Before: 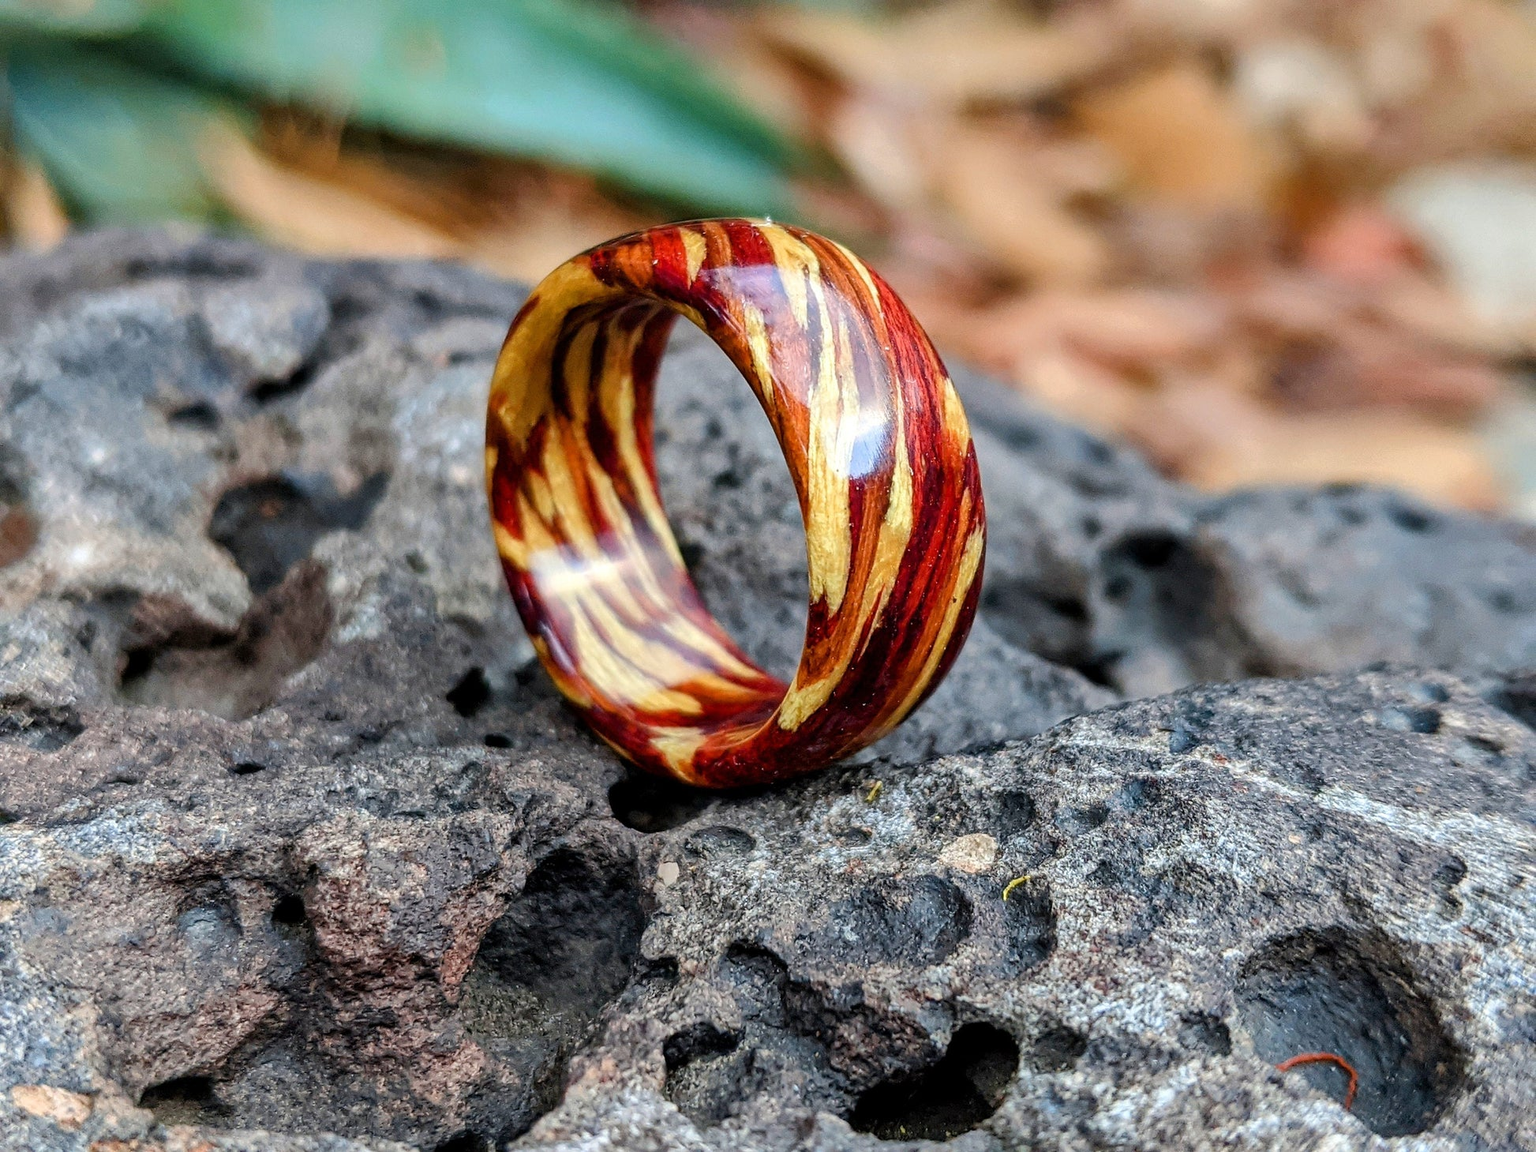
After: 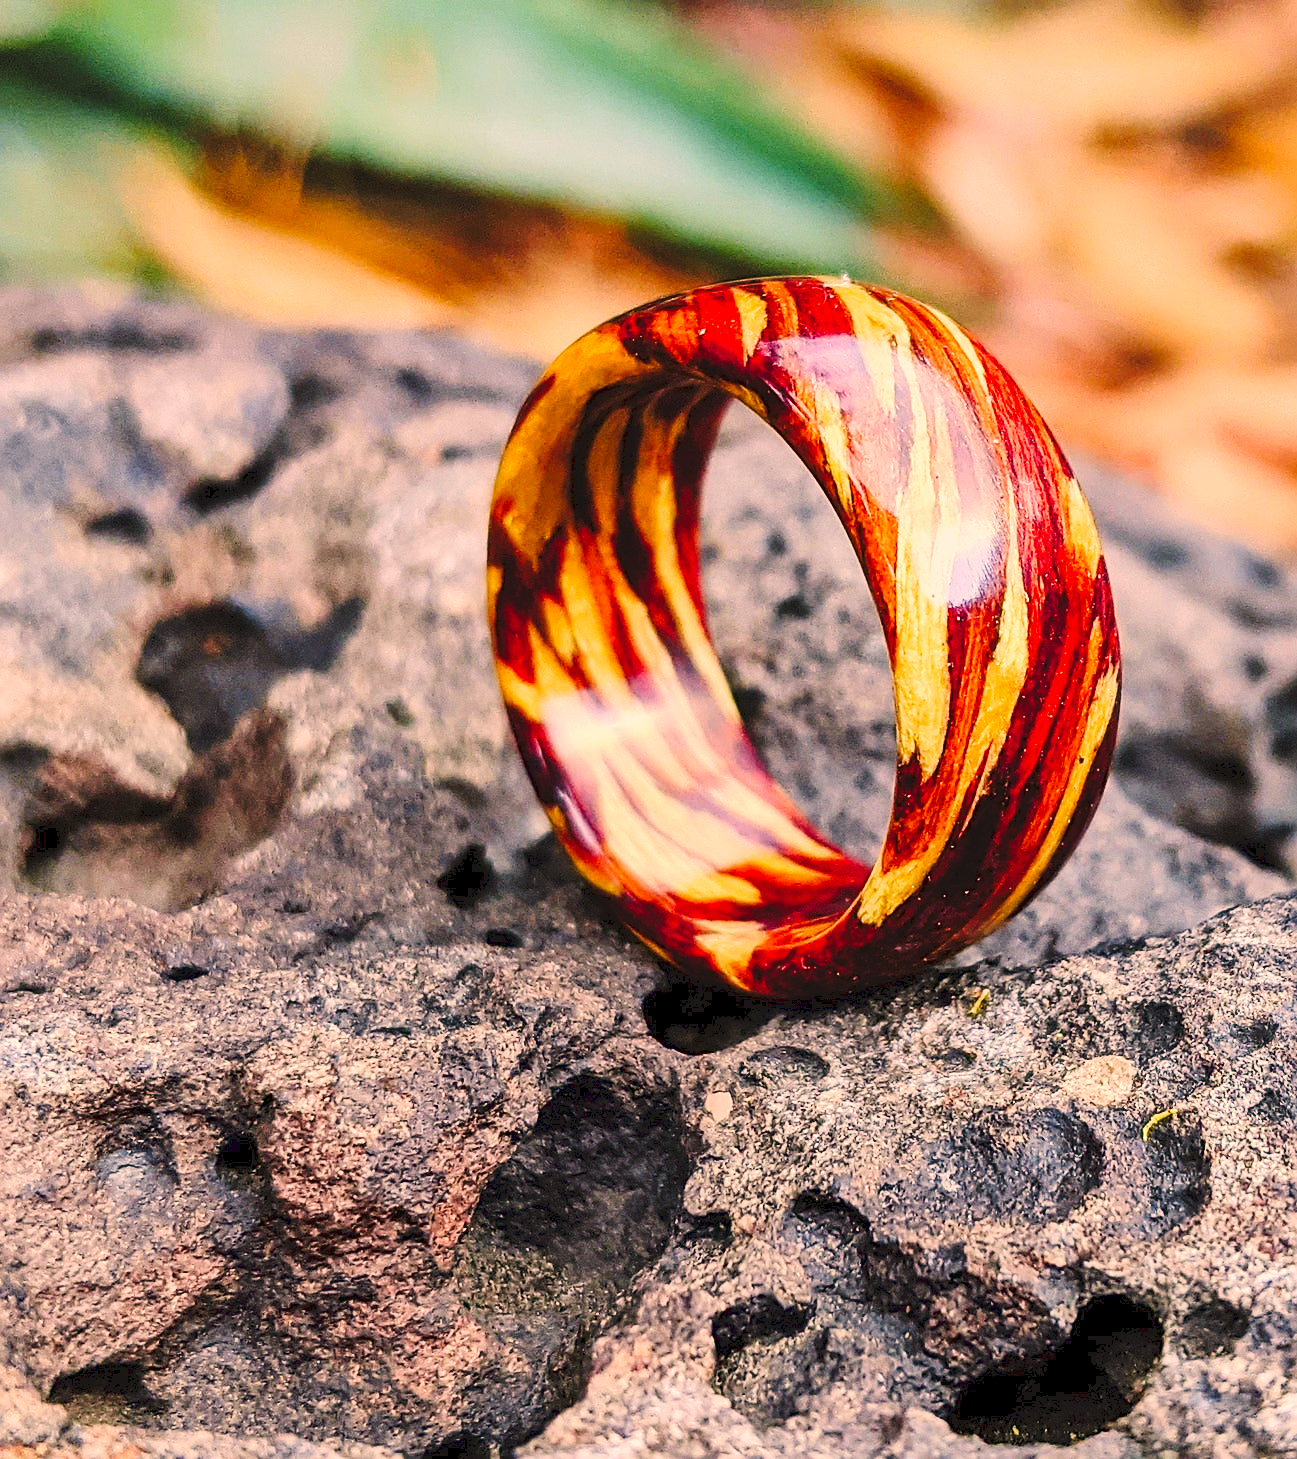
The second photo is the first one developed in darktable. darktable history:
color correction: highlights a* 17.88, highlights b* 18.79
crop and rotate: left 6.617%, right 26.717%
contrast brightness saturation: contrast 0.03, brightness 0.06, saturation 0.13
tone curve: curves: ch0 [(0, 0) (0.003, 0.077) (0.011, 0.079) (0.025, 0.085) (0.044, 0.095) (0.069, 0.109) (0.1, 0.124) (0.136, 0.142) (0.177, 0.169) (0.224, 0.207) (0.277, 0.267) (0.335, 0.347) (0.399, 0.442) (0.468, 0.54) (0.543, 0.635) (0.623, 0.726) (0.709, 0.813) (0.801, 0.882) (0.898, 0.934) (1, 1)], preserve colors none
sharpen: on, module defaults
